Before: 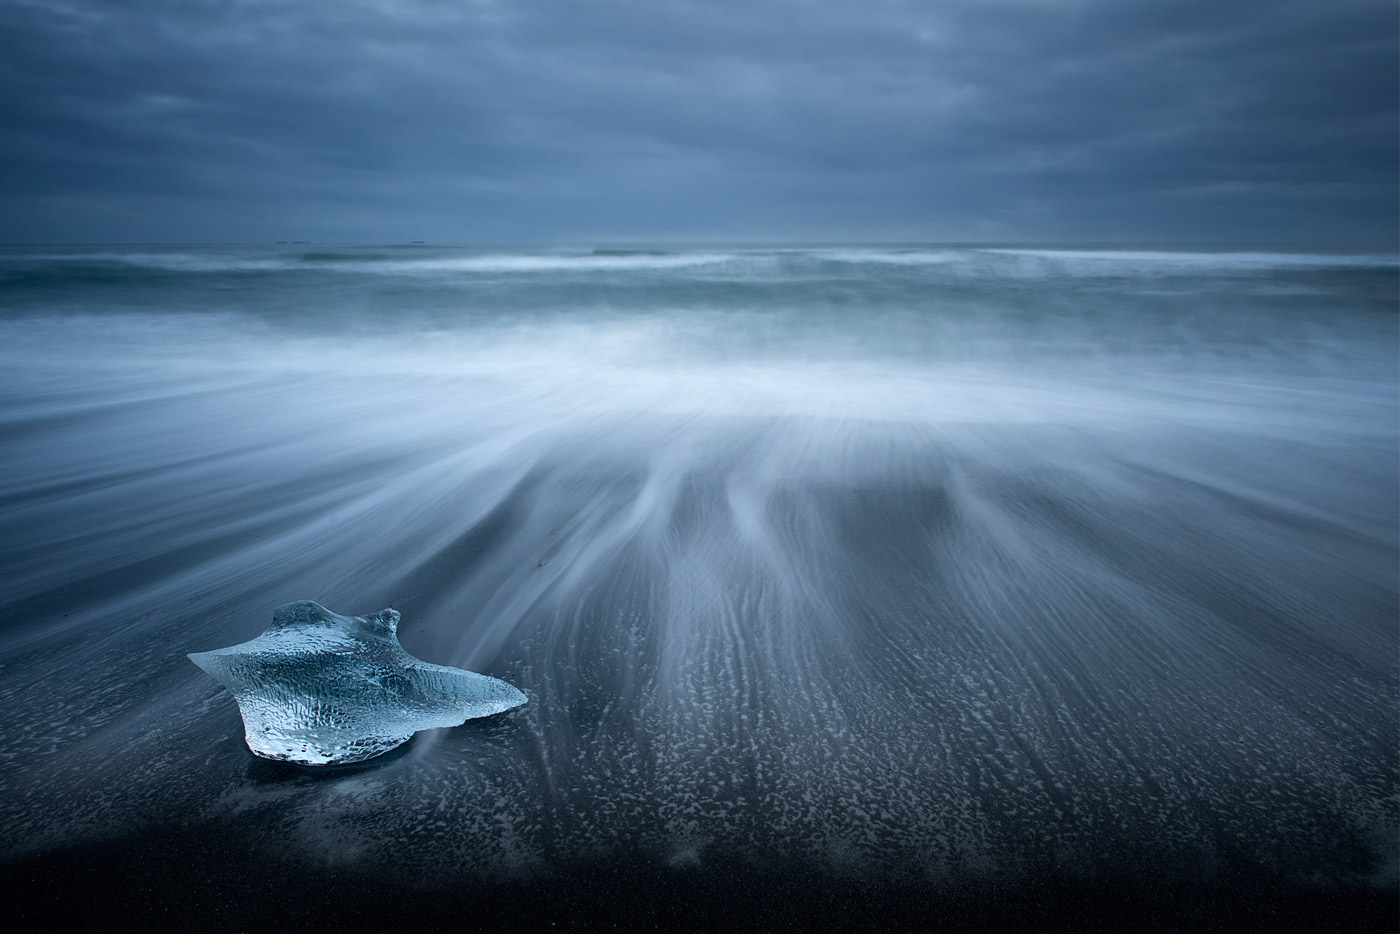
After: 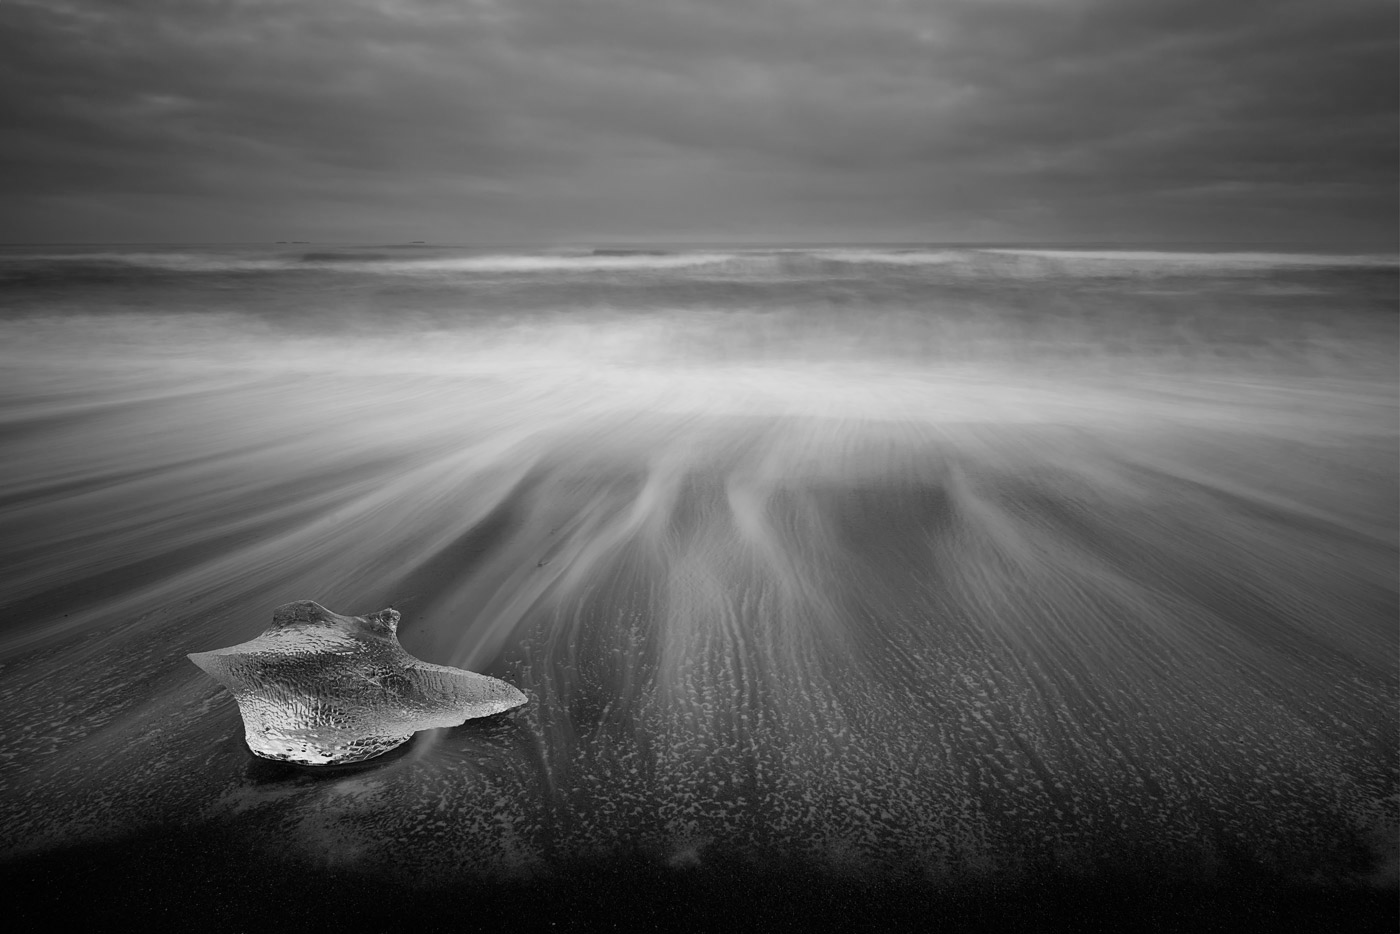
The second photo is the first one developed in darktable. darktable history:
monochrome: a 32, b 64, size 2.3
tone equalizer: on, module defaults
